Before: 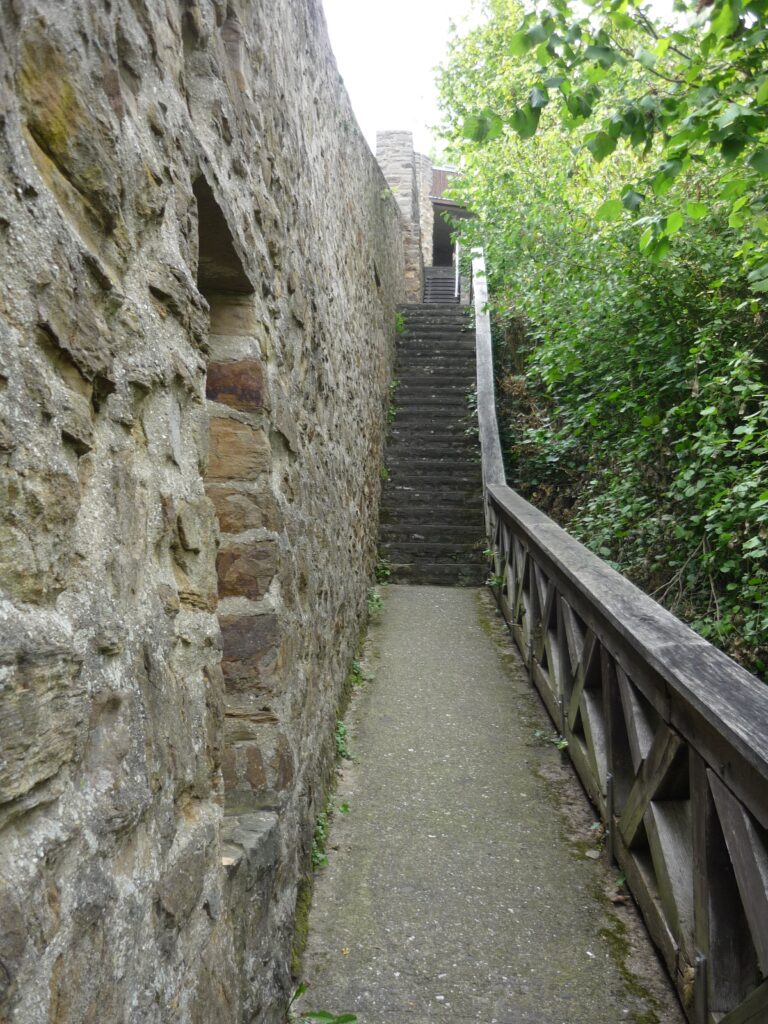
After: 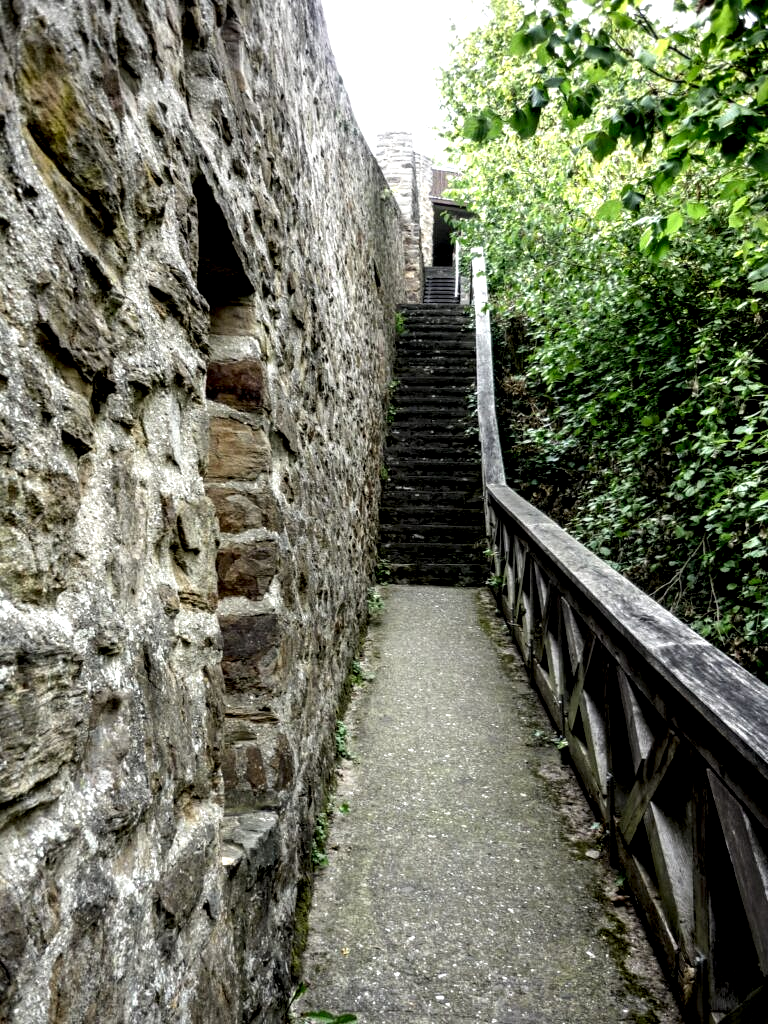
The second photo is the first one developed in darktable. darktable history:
local contrast: shadows 173%, detail 224%
